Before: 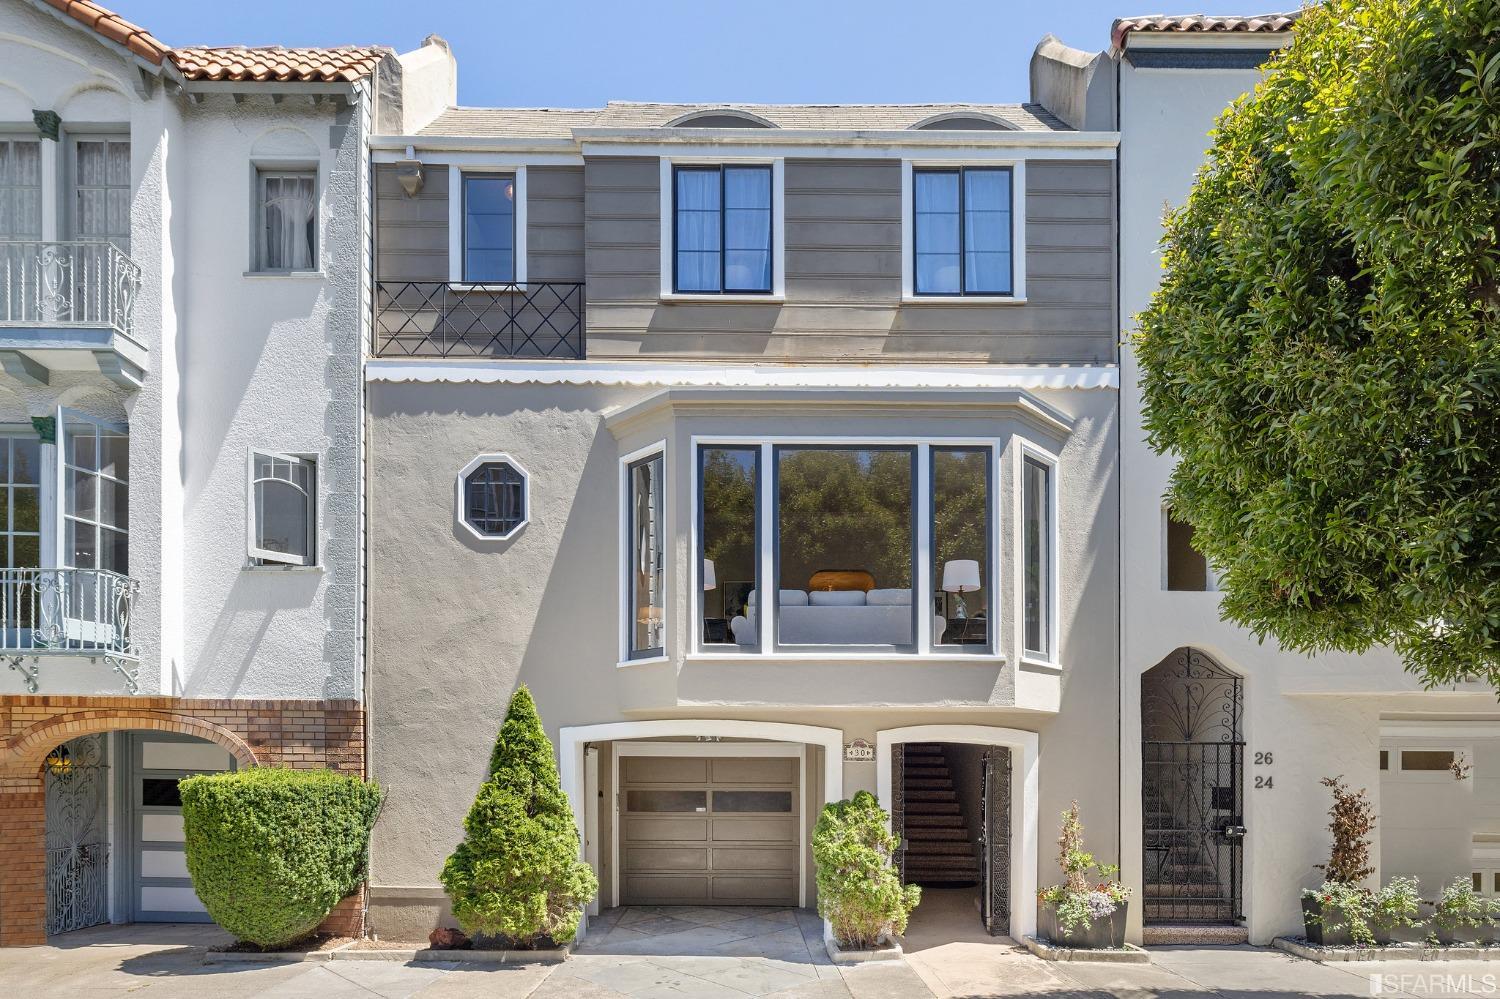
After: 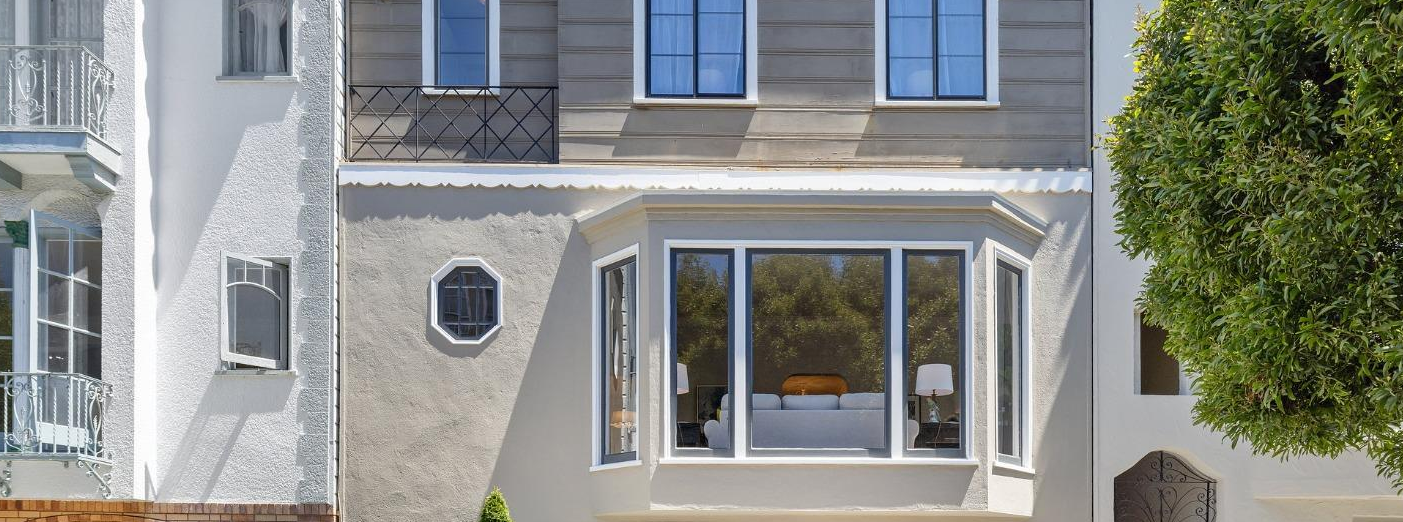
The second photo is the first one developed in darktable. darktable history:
crop: left 1.808%, top 19.644%, right 4.634%, bottom 28.081%
